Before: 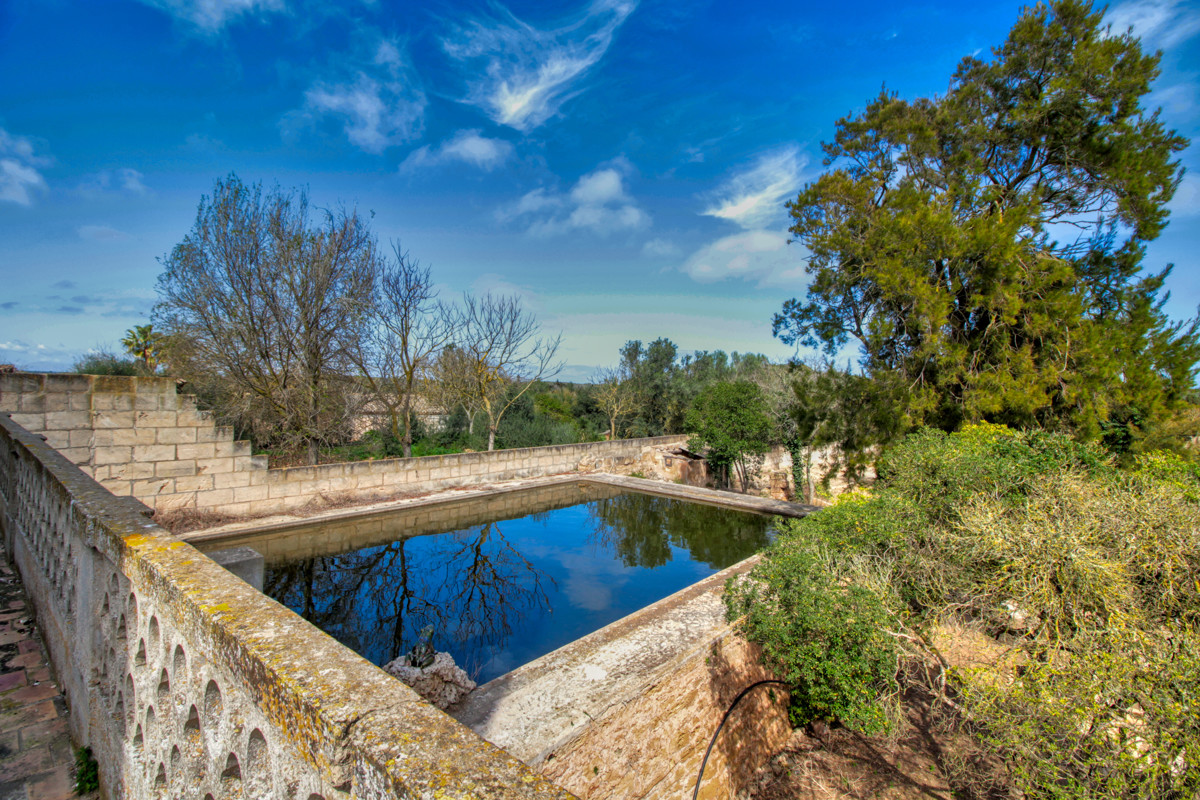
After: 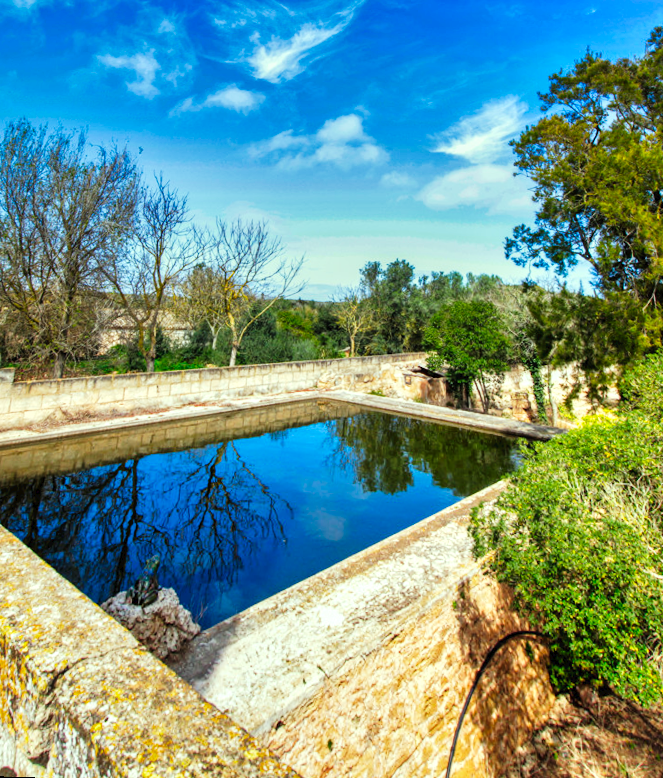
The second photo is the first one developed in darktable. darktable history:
color correction: highlights a* -8, highlights b* 3.1
rotate and perspective: rotation 0.72°, lens shift (vertical) -0.352, lens shift (horizontal) -0.051, crop left 0.152, crop right 0.859, crop top 0.019, crop bottom 0.964
tone curve: curves: ch0 [(0, 0) (0.003, 0.025) (0.011, 0.025) (0.025, 0.025) (0.044, 0.026) (0.069, 0.033) (0.1, 0.053) (0.136, 0.078) (0.177, 0.108) (0.224, 0.153) (0.277, 0.213) (0.335, 0.286) (0.399, 0.372) (0.468, 0.467) (0.543, 0.565) (0.623, 0.675) (0.709, 0.775) (0.801, 0.863) (0.898, 0.936) (1, 1)], preserve colors none
exposure: black level correction 0.001, exposure 0.5 EV, compensate exposure bias true, compensate highlight preservation false
crop and rotate: left 13.409%, right 19.924%
